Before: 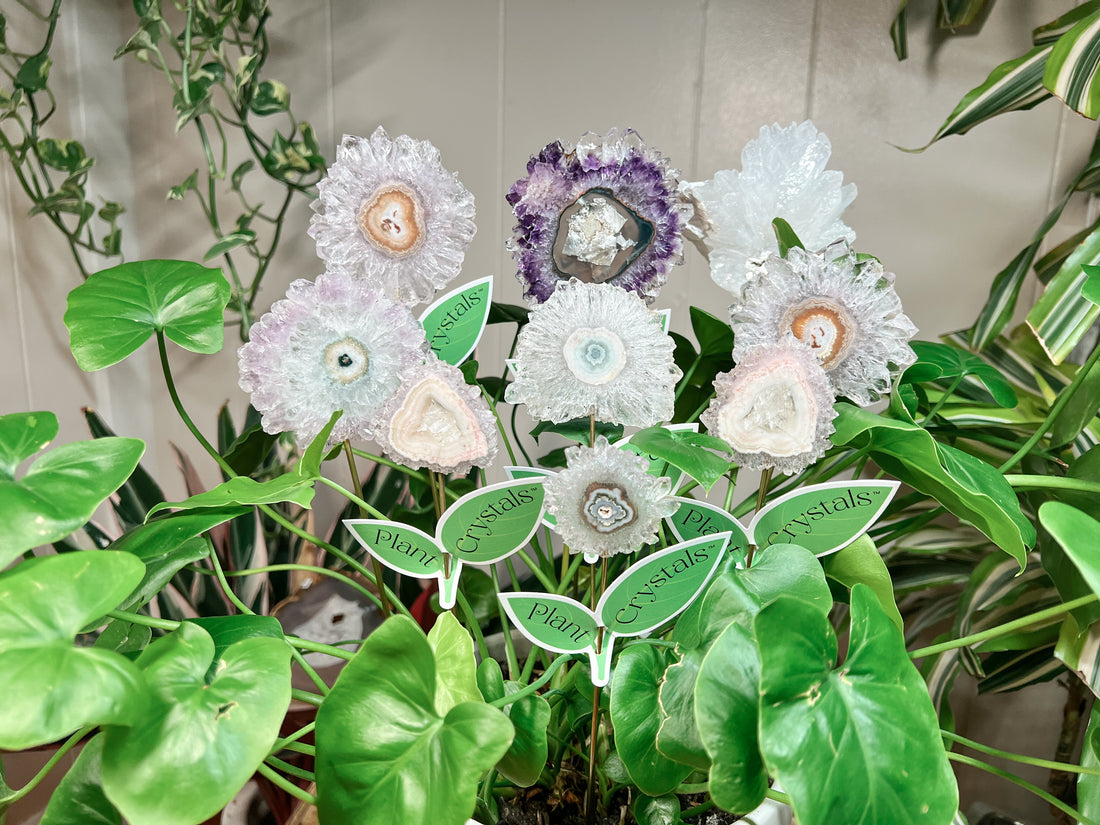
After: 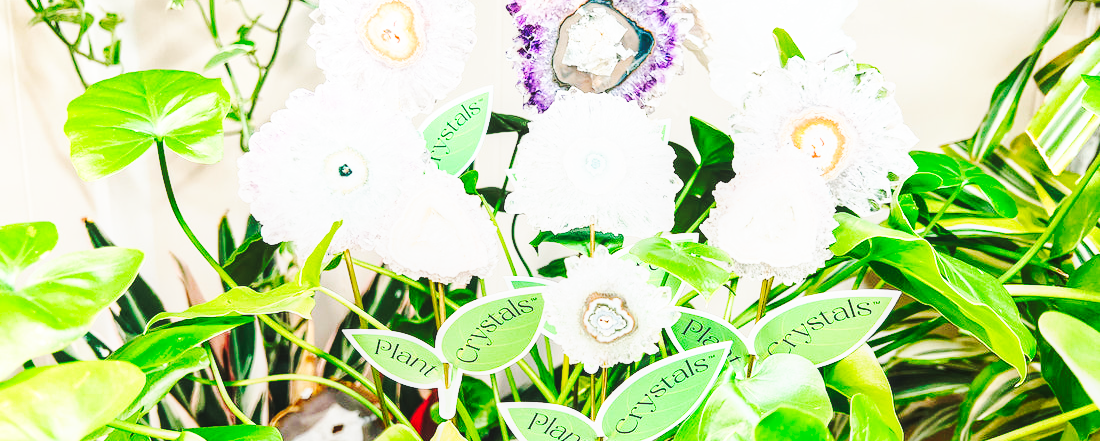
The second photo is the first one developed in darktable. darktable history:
shadows and highlights: radius 93.07, shadows -14.46, white point adjustment 0.23, highlights 31.48, compress 48.23%, highlights color adjustment 52.79%, soften with gaussian
crop and rotate: top 23.043%, bottom 23.437%
tone curve: curves: ch0 [(0, 0) (0.003, 0.003) (0.011, 0.012) (0.025, 0.026) (0.044, 0.046) (0.069, 0.072) (0.1, 0.104) (0.136, 0.141) (0.177, 0.185) (0.224, 0.247) (0.277, 0.335) (0.335, 0.447) (0.399, 0.539) (0.468, 0.636) (0.543, 0.723) (0.623, 0.803) (0.709, 0.873) (0.801, 0.936) (0.898, 0.978) (1, 1)], preserve colors none
base curve: curves: ch0 [(0, 0) (0.028, 0.03) (0.121, 0.232) (0.46, 0.748) (0.859, 0.968) (1, 1)], preserve colors none
local contrast: detail 110%
color balance rgb: perceptual saturation grading › global saturation 20%, global vibrance 20%
